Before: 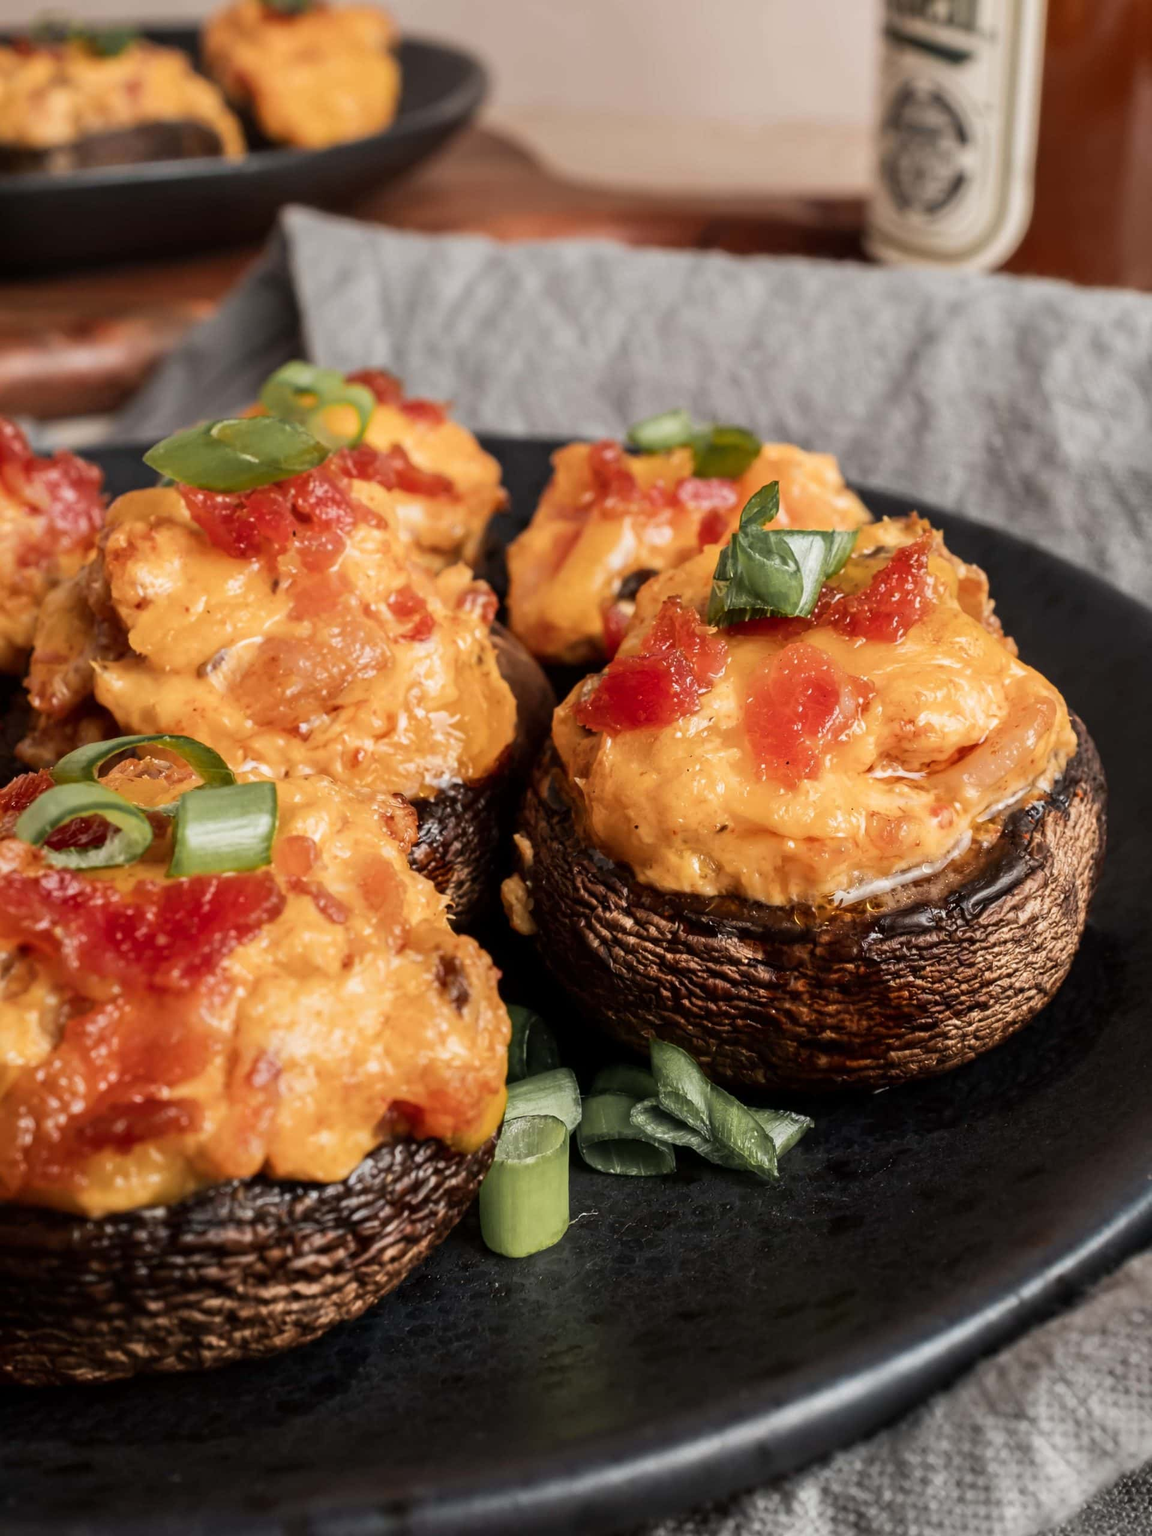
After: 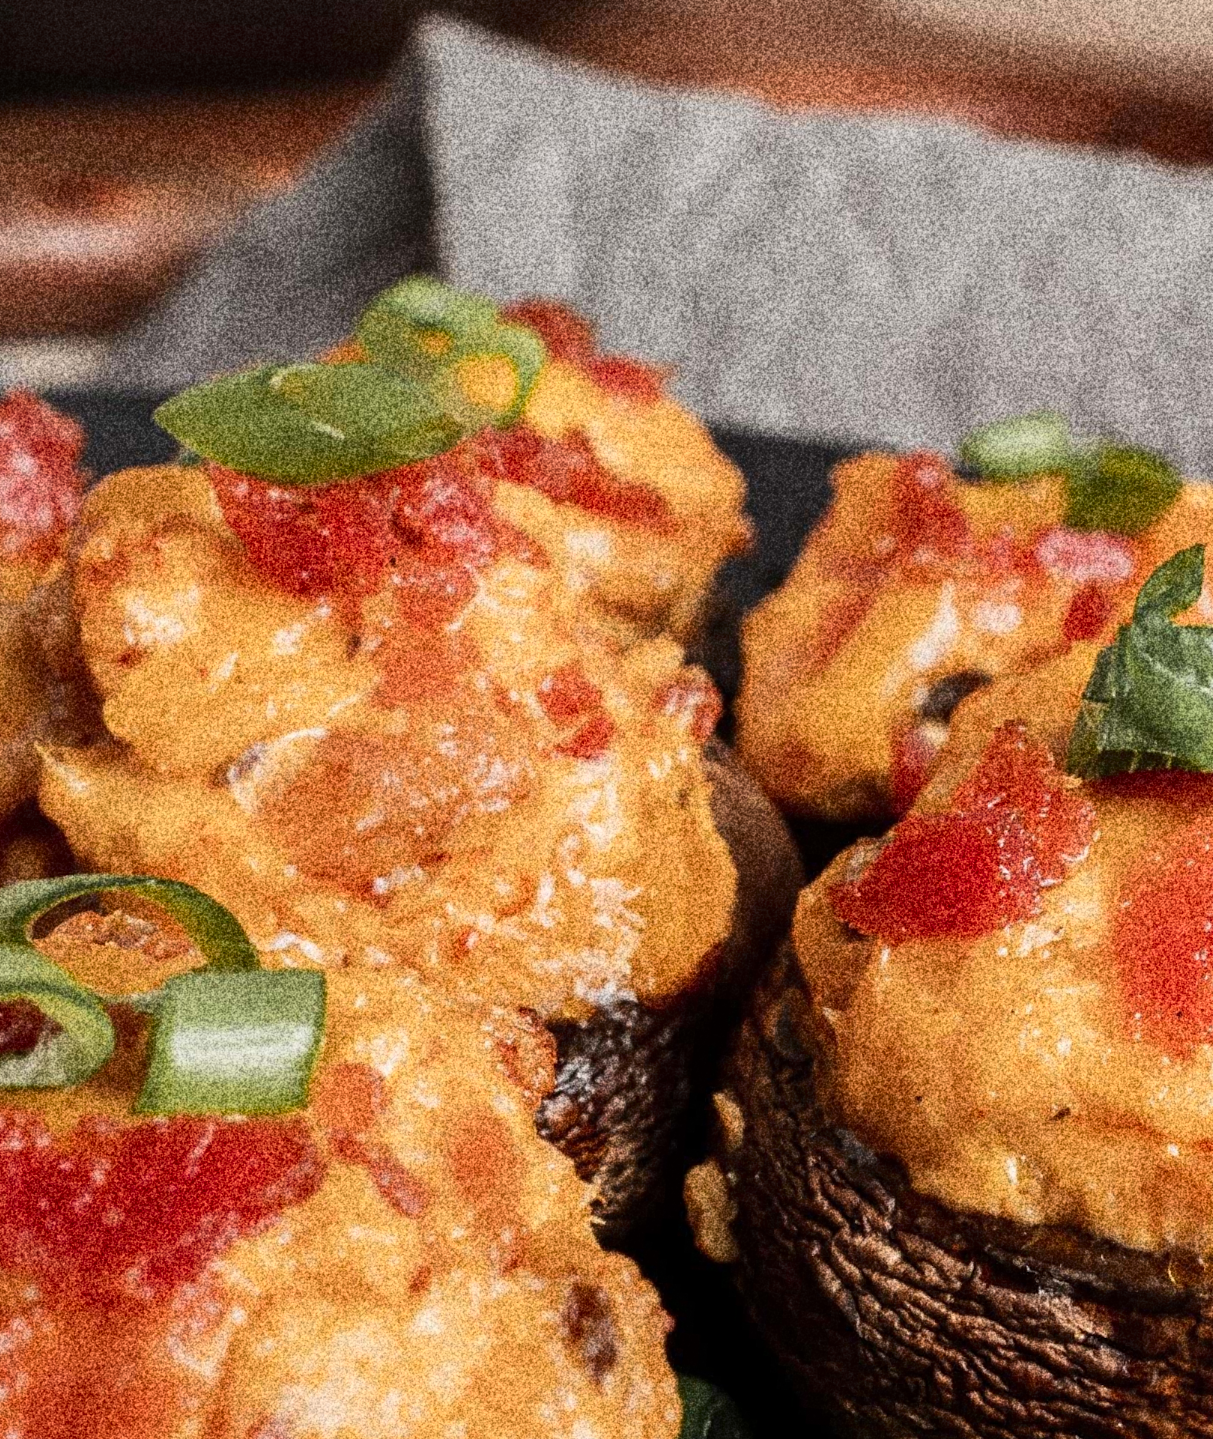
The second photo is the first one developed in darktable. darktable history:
crop and rotate: angle -4.99°, left 2.122%, top 6.945%, right 27.566%, bottom 30.519%
base curve: curves: ch0 [(0, 0) (0.989, 0.992)], preserve colors none
grain: coarseness 30.02 ISO, strength 100%
